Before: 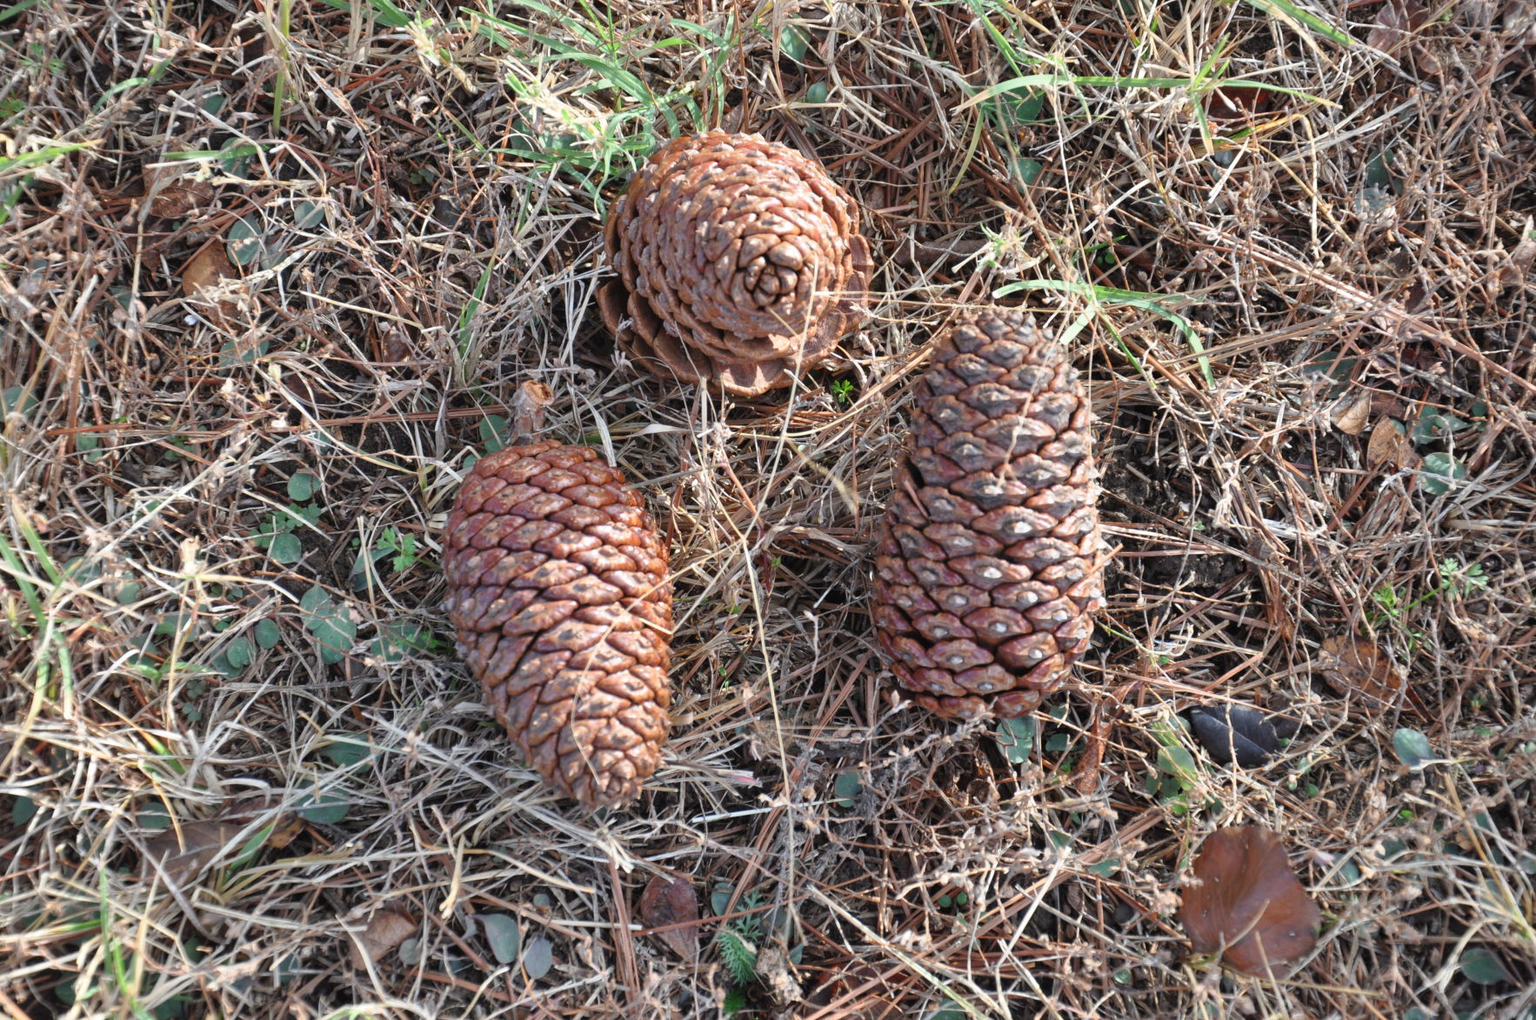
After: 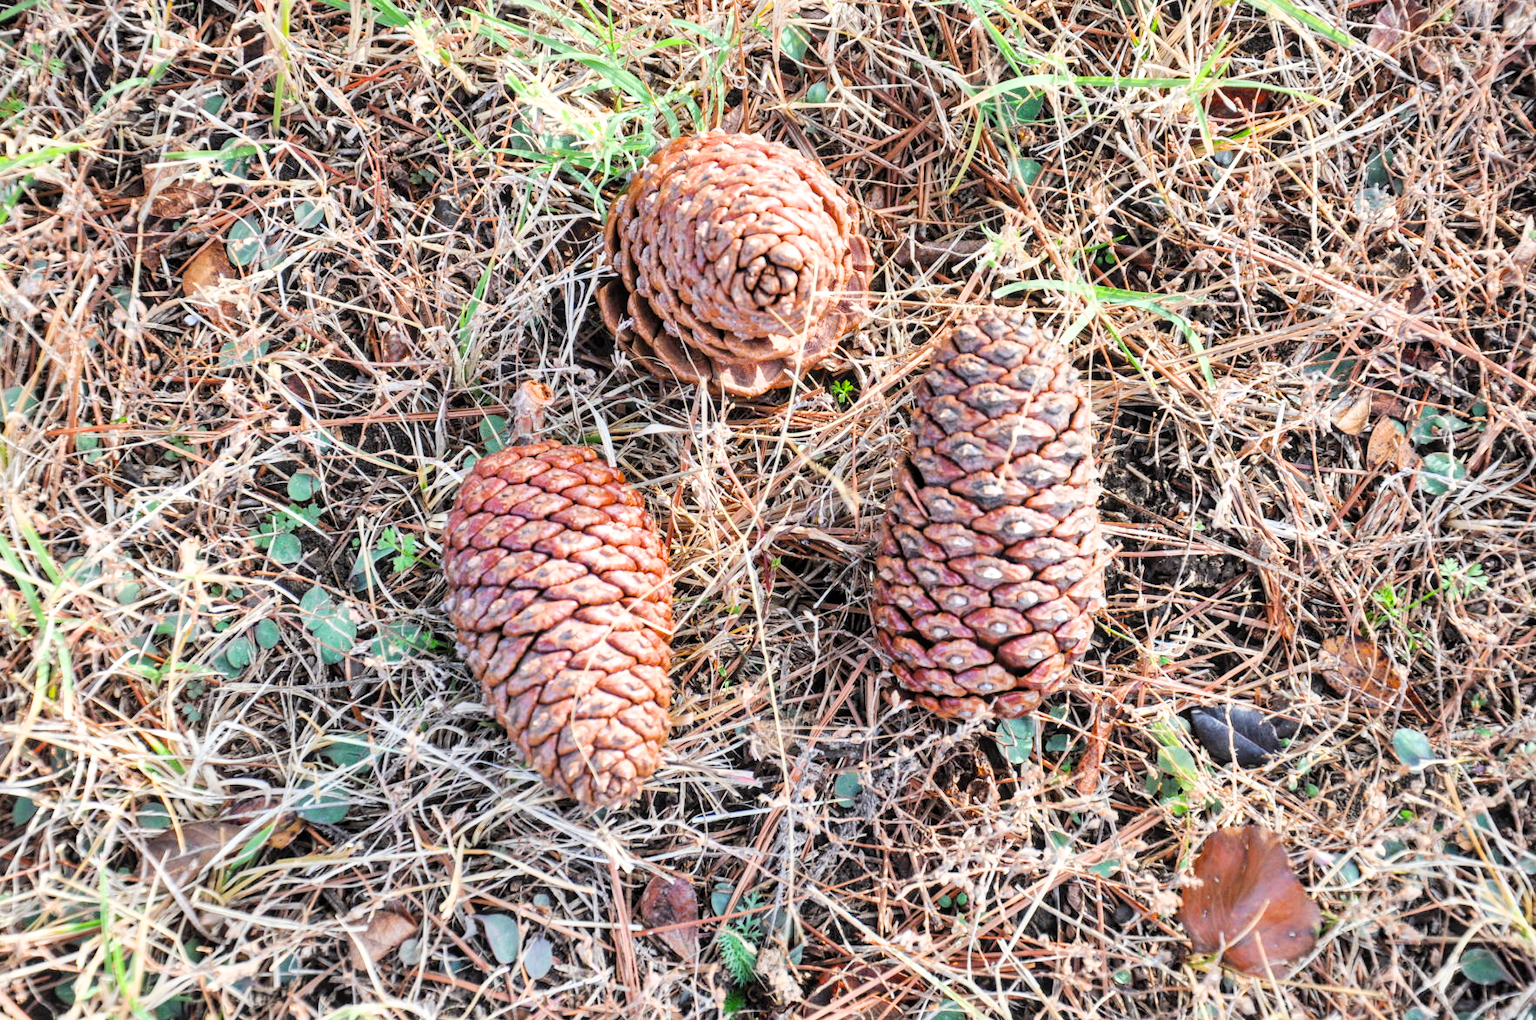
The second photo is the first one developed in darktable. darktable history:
local contrast: on, module defaults
color balance rgb: perceptual saturation grading › global saturation 30%
exposure: black level correction 0, exposure 1.2 EV, compensate exposure bias true, compensate highlight preservation false
filmic rgb: black relative exposure -6 EV, hardness 3.31, contrast 1.3, contrast in shadows safe
